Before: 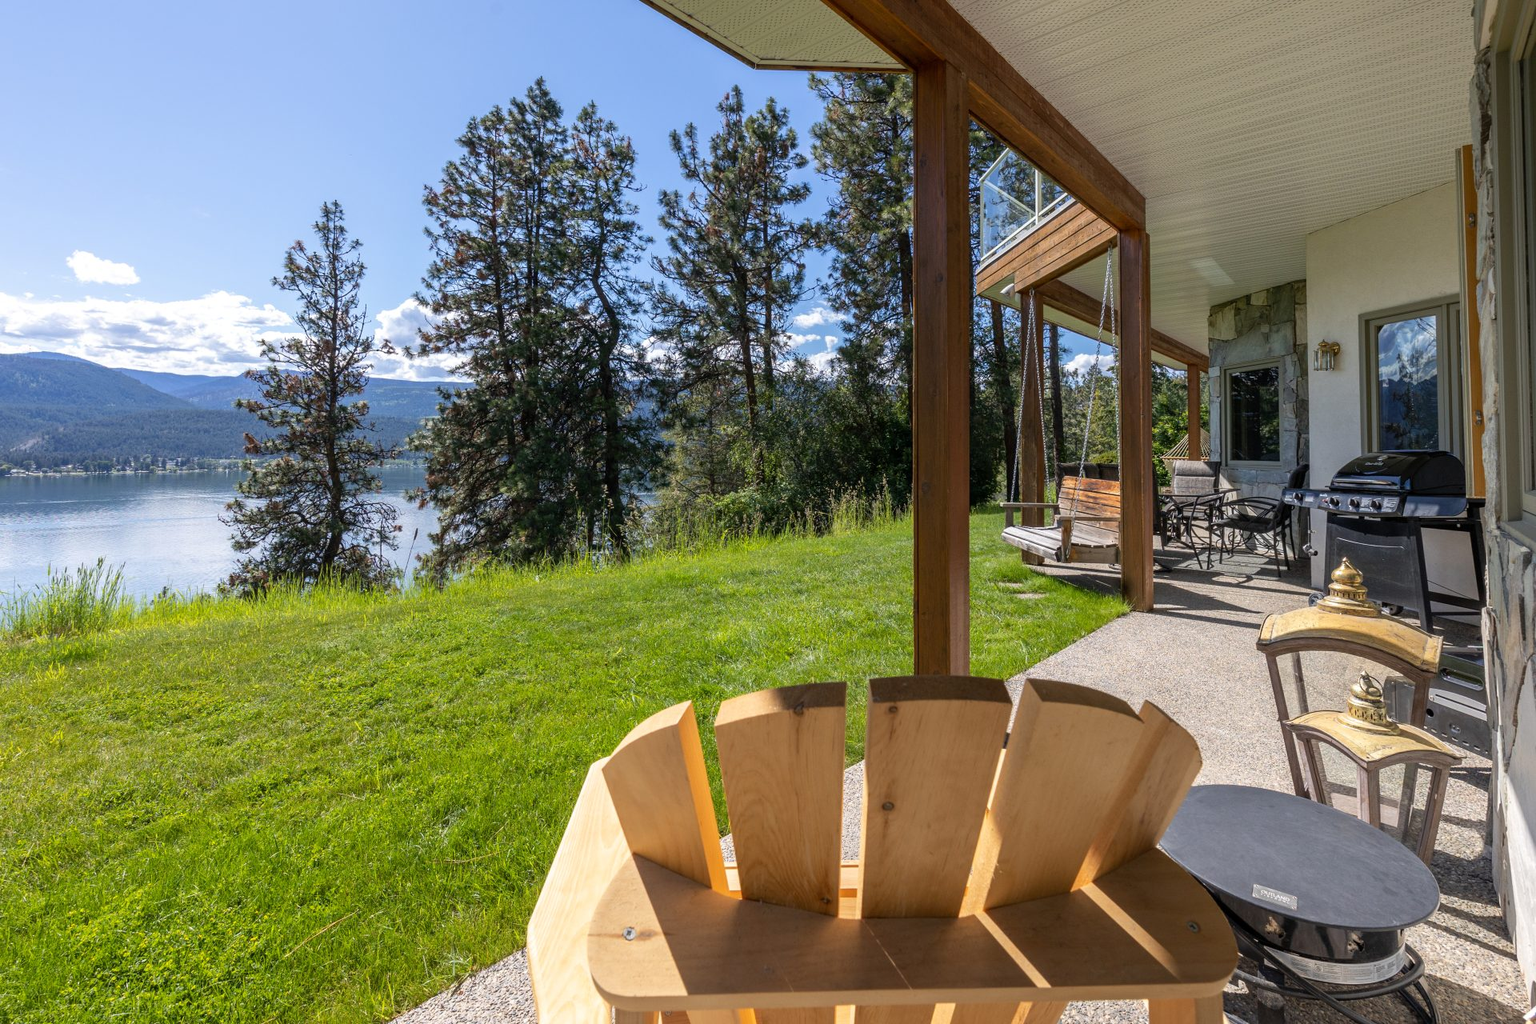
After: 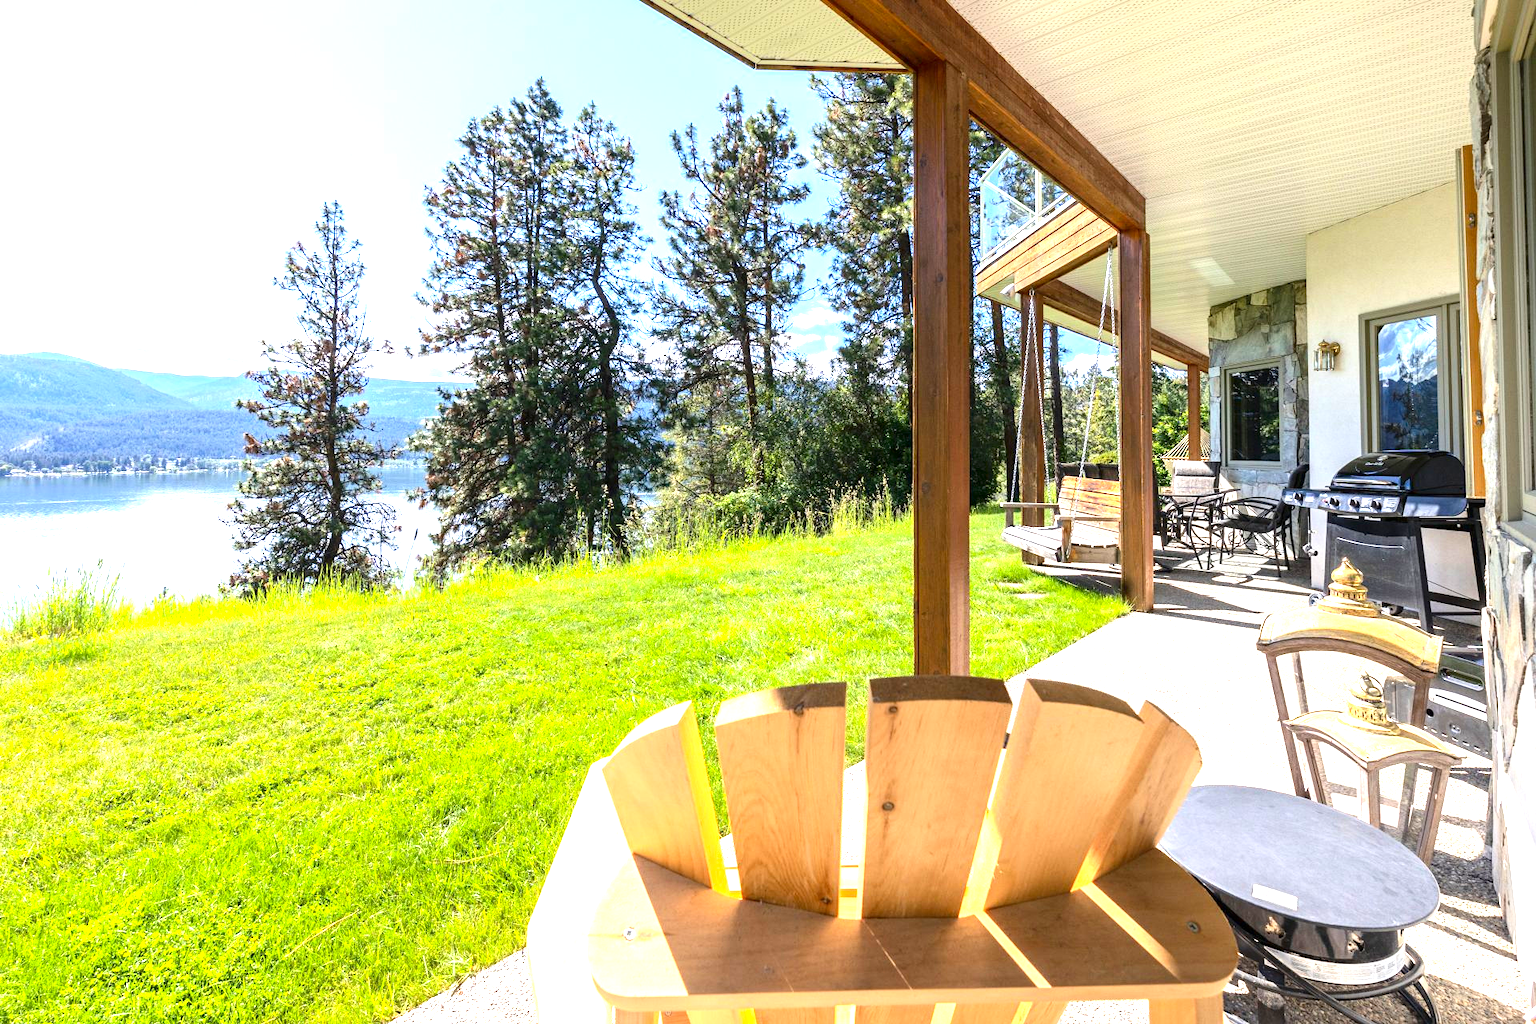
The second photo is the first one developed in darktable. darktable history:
contrast brightness saturation: contrast 0.148, brightness -0.008, saturation 0.098
exposure: black level correction 0, exposure 1.738 EV, compensate exposure bias true, compensate highlight preservation false
